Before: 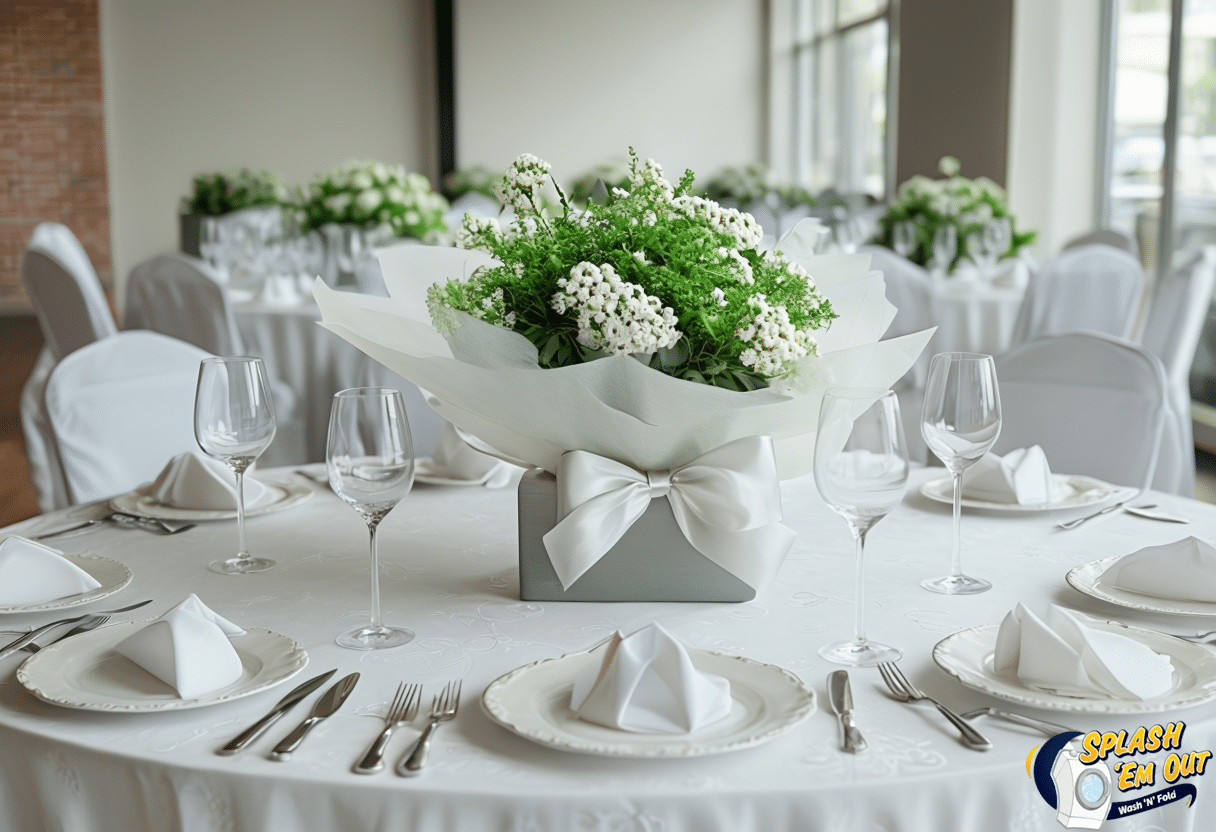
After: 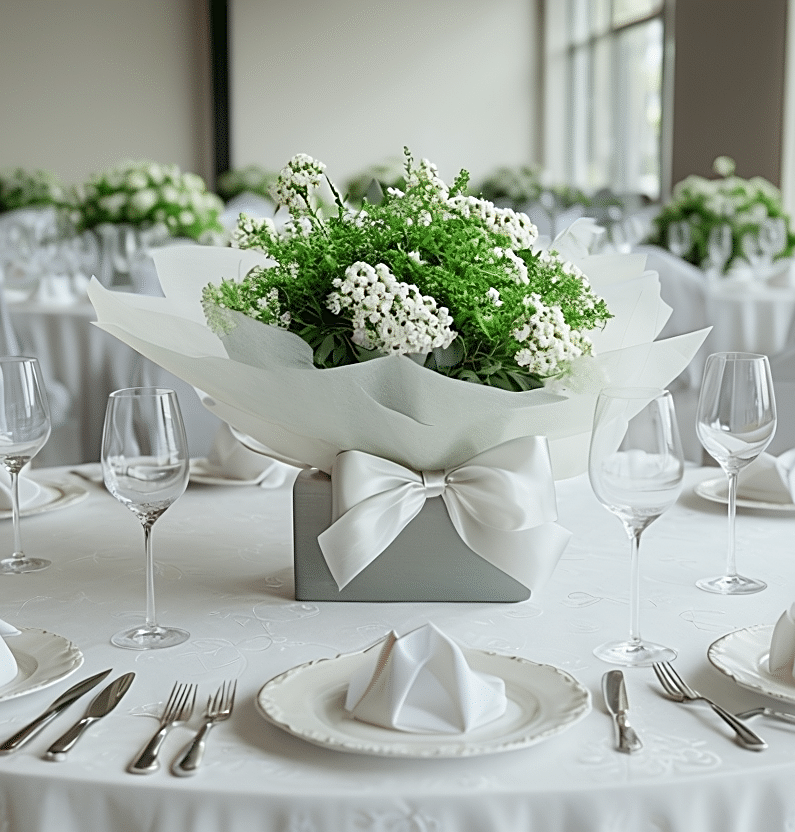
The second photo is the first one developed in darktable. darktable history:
sharpen: on, module defaults
crop and rotate: left 18.533%, right 16.075%
